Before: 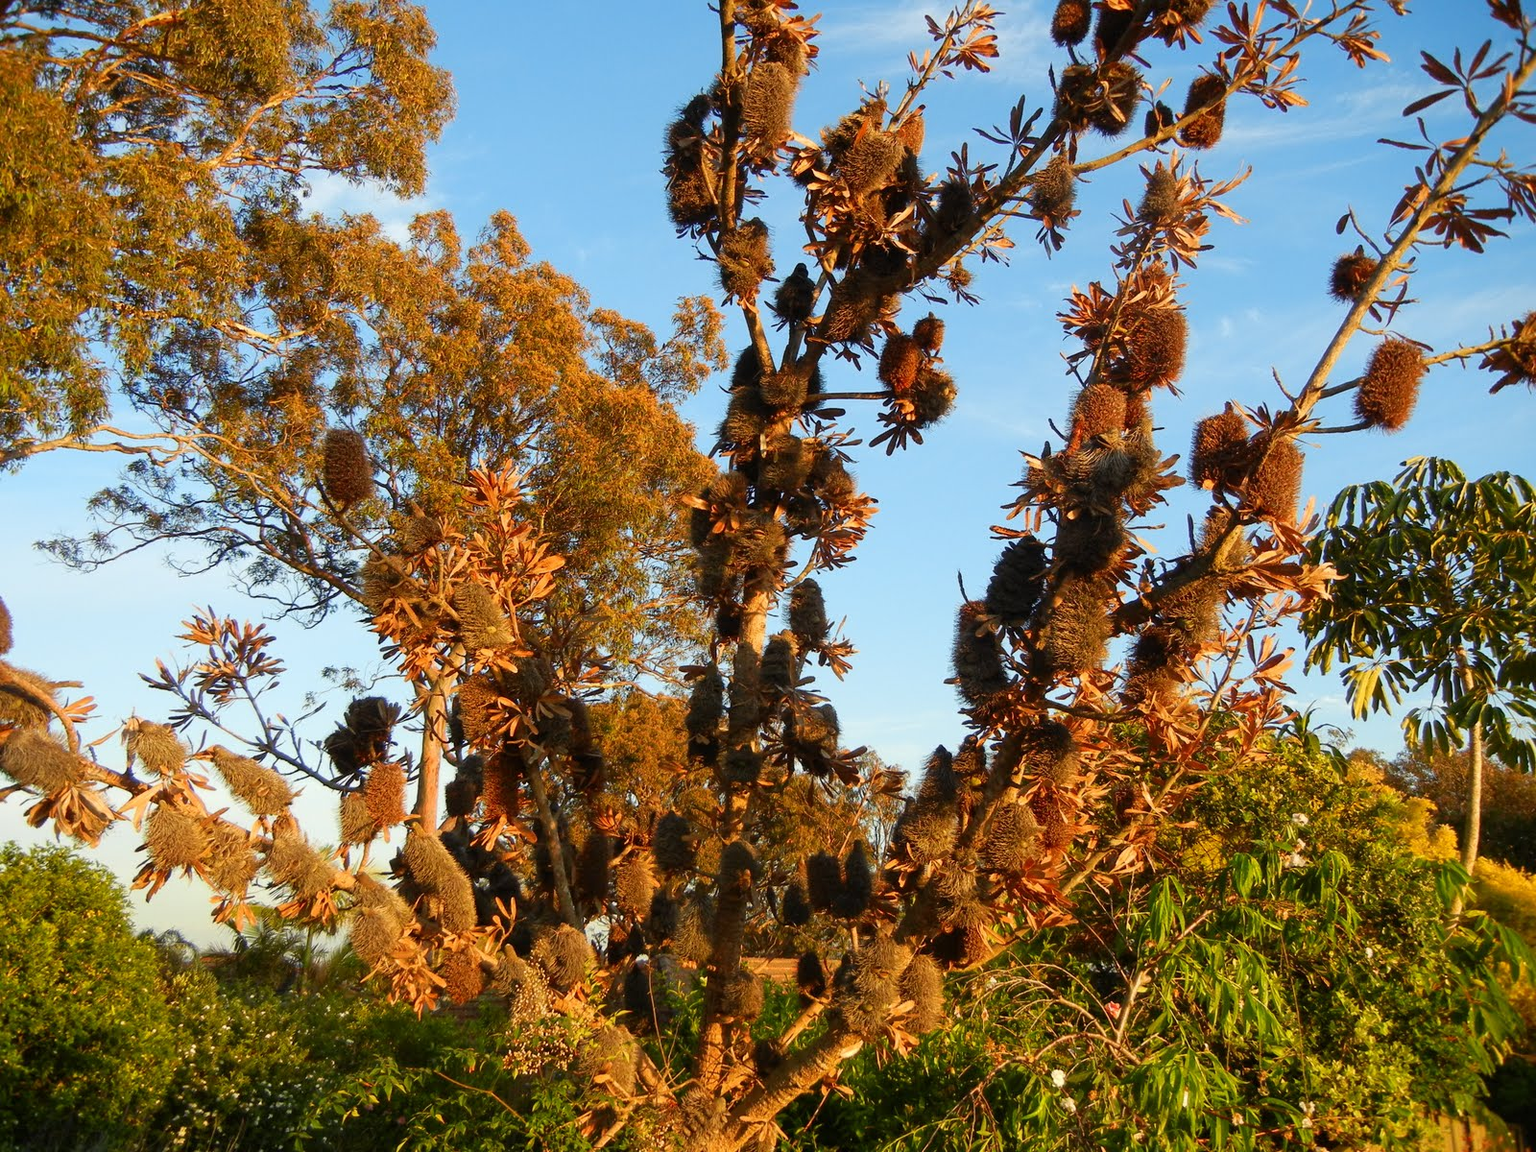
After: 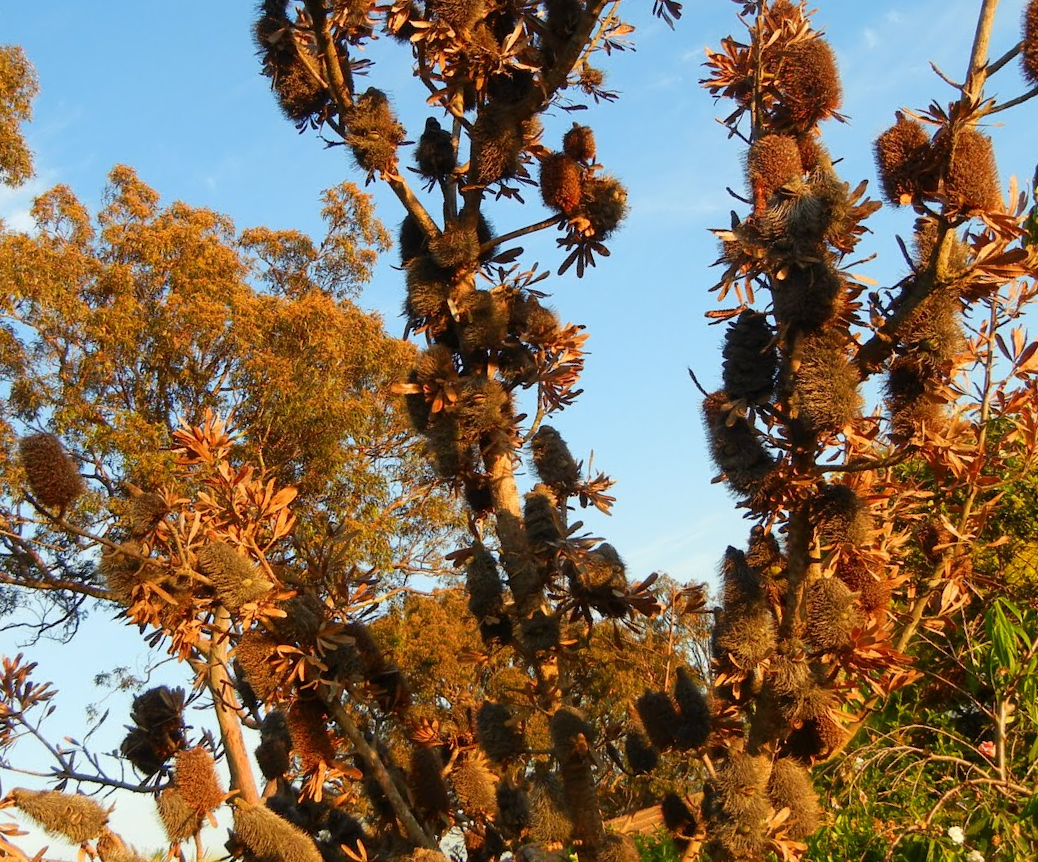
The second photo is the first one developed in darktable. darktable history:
crop and rotate: angle 18.76°, left 6.923%, right 3.789%, bottom 1.164%
